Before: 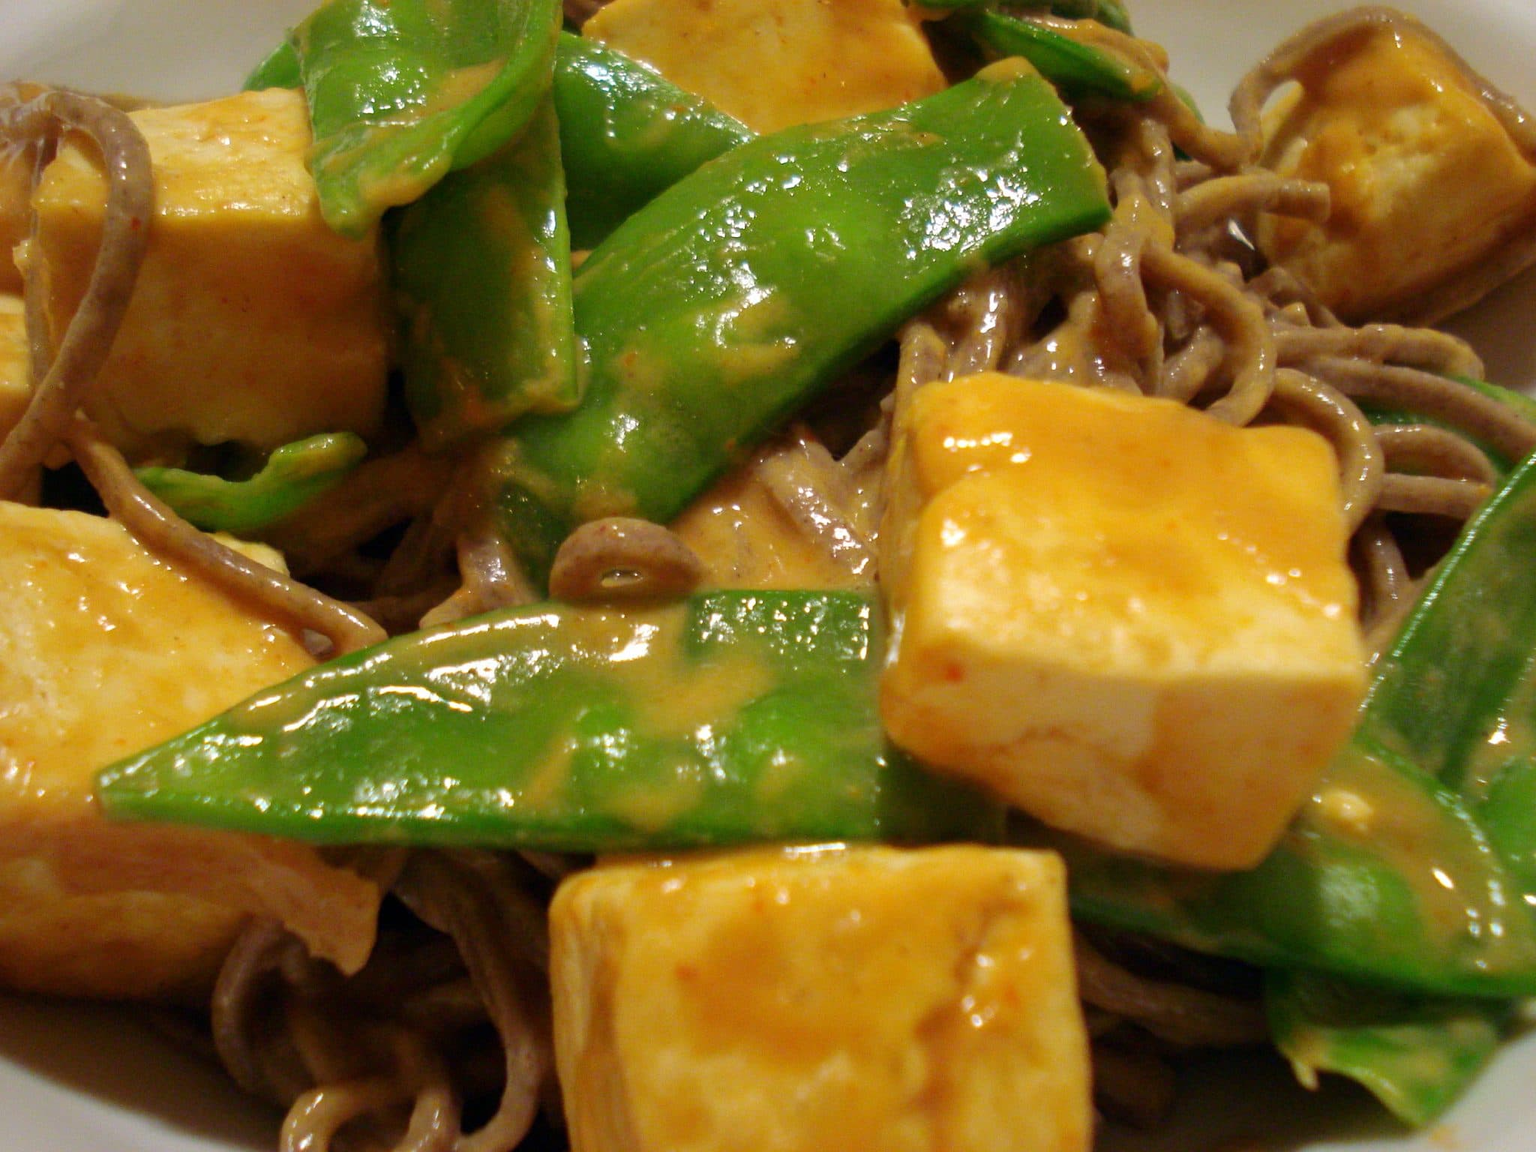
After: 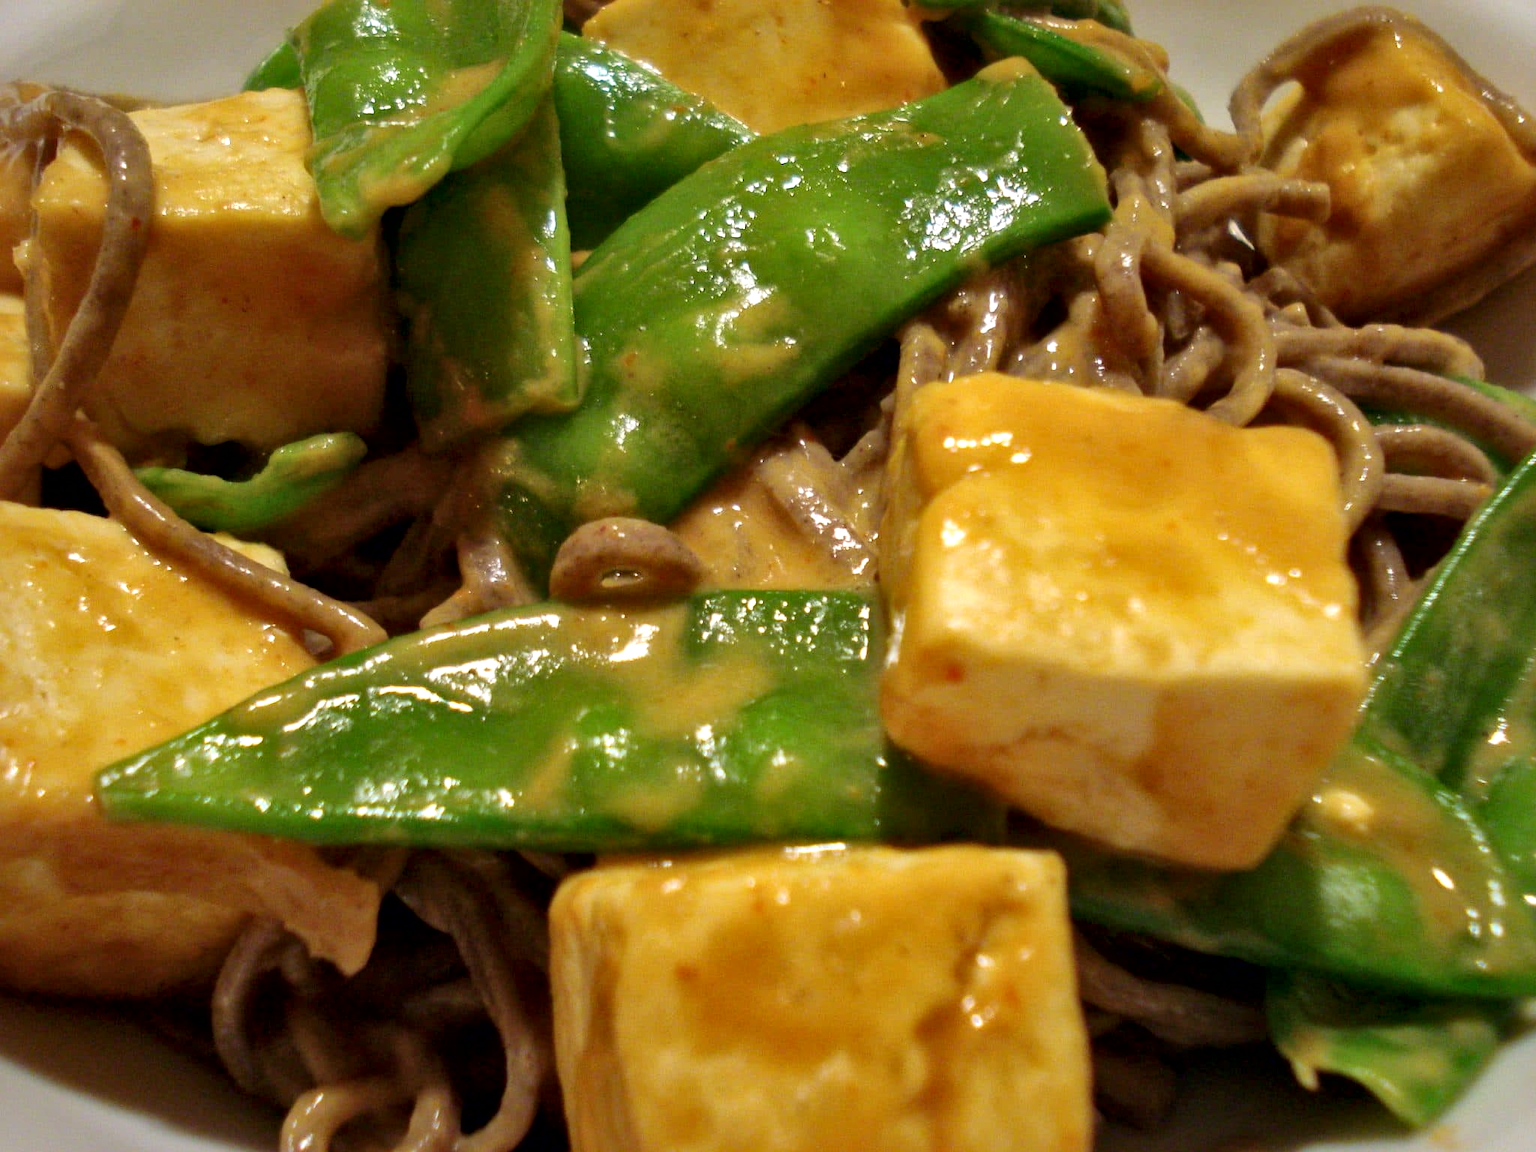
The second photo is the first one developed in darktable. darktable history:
base curve: exposure shift 0, preserve colors none
local contrast: mode bilateral grid, contrast 50, coarseness 50, detail 150%, midtone range 0.2
